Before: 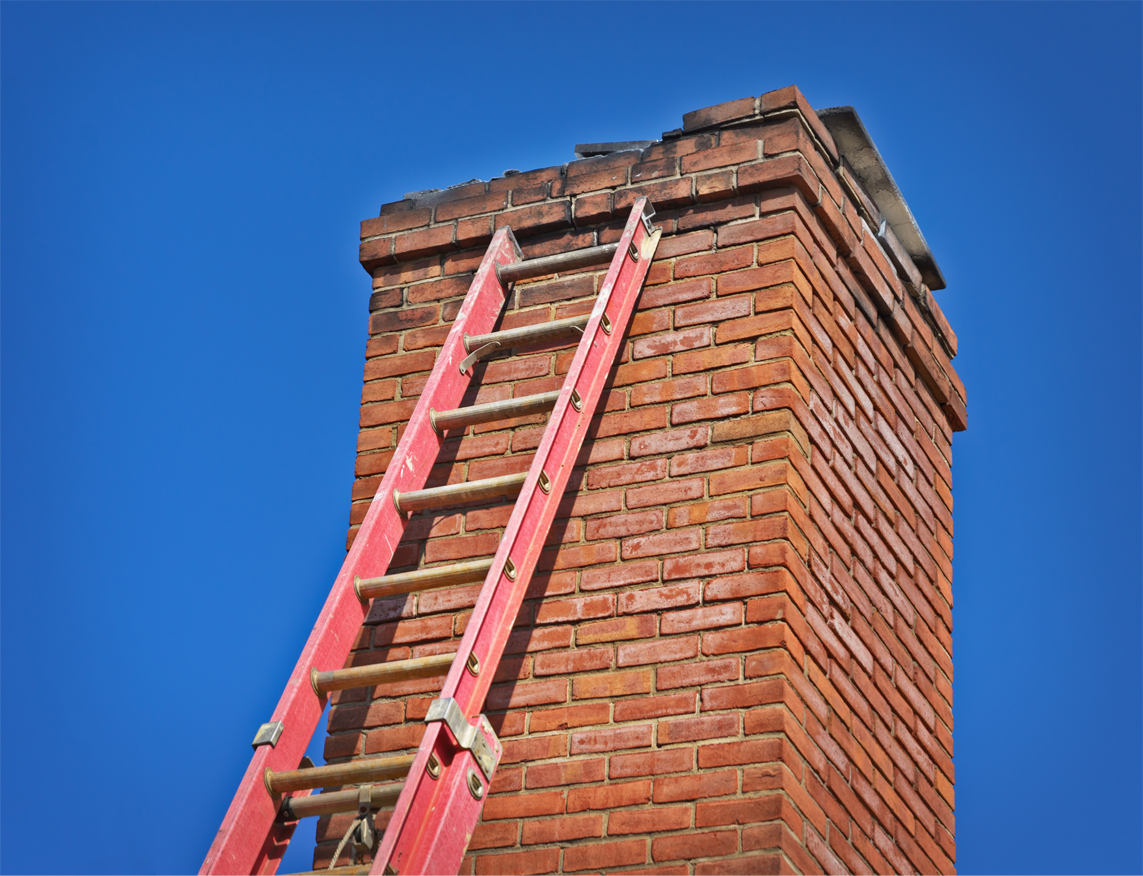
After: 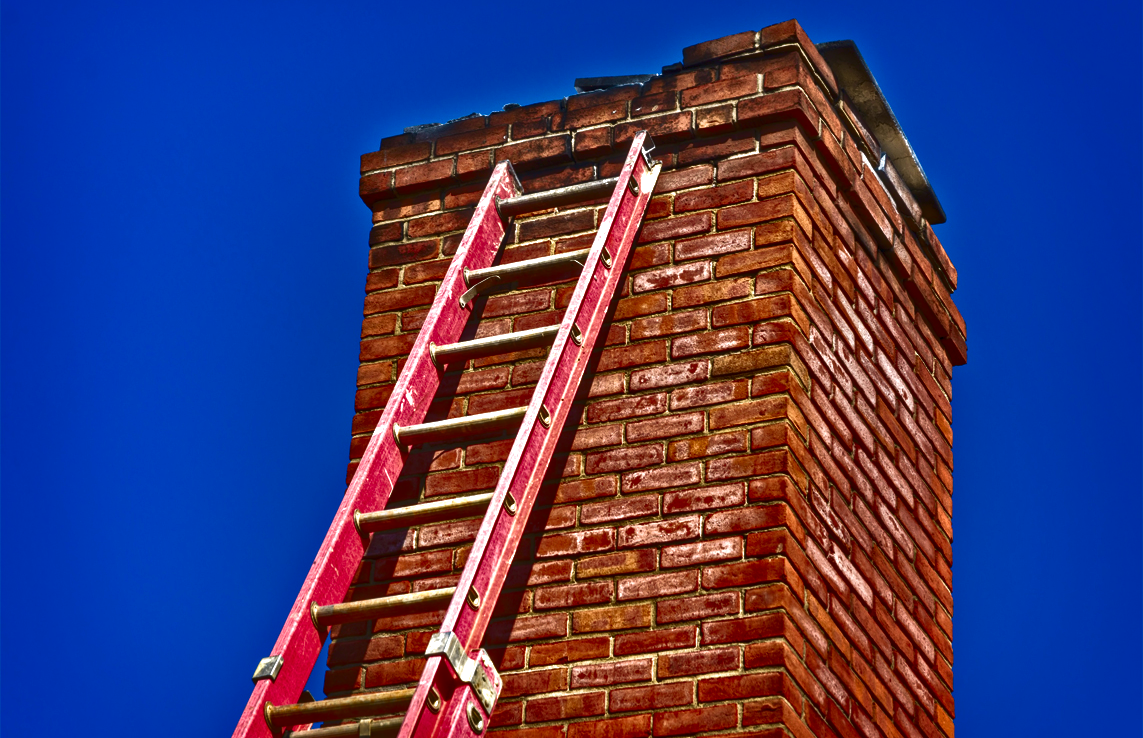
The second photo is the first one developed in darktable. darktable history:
tone equalizer: -7 EV 0.141 EV, -6 EV 0.619 EV, -5 EV 1.18 EV, -4 EV 1.33 EV, -3 EV 1.18 EV, -2 EV 0.6 EV, -1 EV 0.162 EV
shadows and highlights: low approximation 0.01, soften with gaussian
tone curve: curves: ch0 [(0, 0) (0.765, 0.349) (1, 1)], color space Lab, independent channels
crop: top 7.618%, bottom 8.022%
local contrast: detail 130%
color calibration: illuminant same as pipeline (D50), adaptation XYZ, x 0.347, y 0.358, temperature 5017.99 K
exposure: black level correction 0, exposure 0.695 EV, compensate highlight preservation false
velvia: strength 28.61%
